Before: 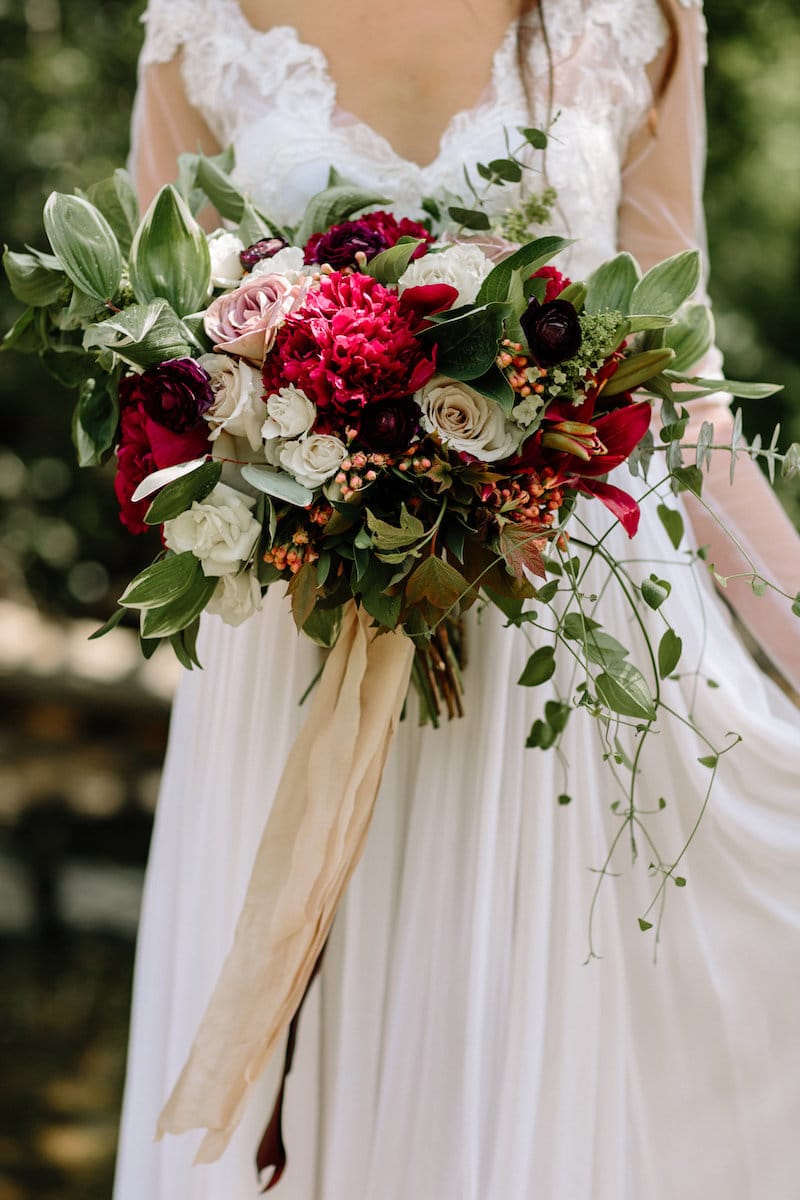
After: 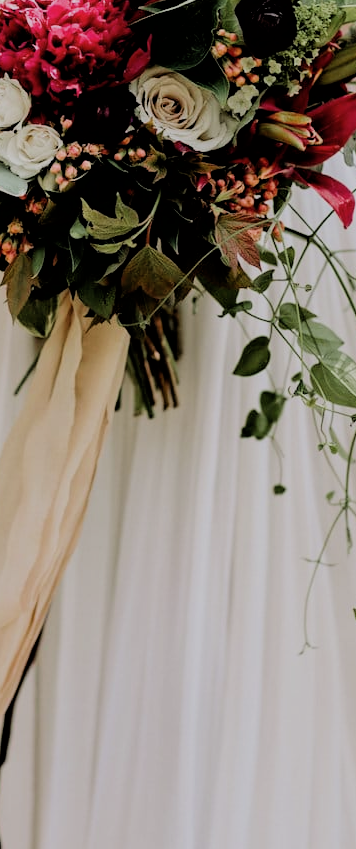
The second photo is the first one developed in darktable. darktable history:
filmic rgb: black relative exposure -4.24 EV, white relative exposure 5.11 EV, hardness 2.14, contrast 1.159
crop: left 35.672%, top 25.836%, right 19.721%, bottom 3.377%
contrast brightness saturation: contrast 0.011, saturation -0.051
